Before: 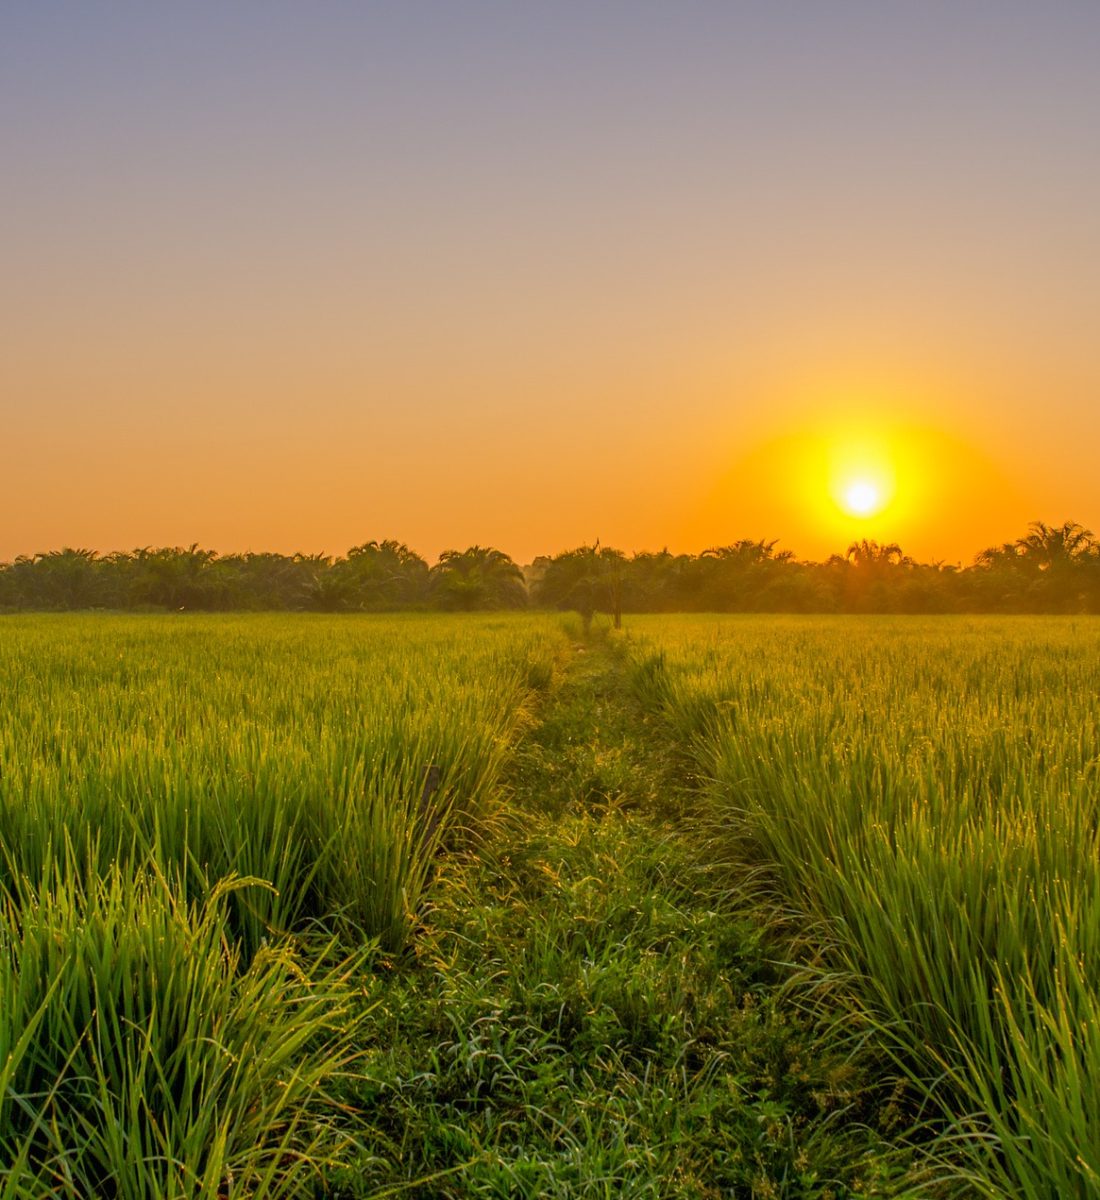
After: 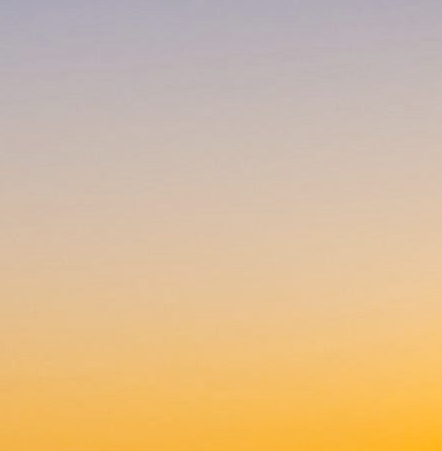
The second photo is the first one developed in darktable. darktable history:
exposure: compensate highlight preservation false
tone curve: curves: ch0 [(0, 0) (0.071, 0.06) (0.253, 0.242) (0.437, 0.498) (0.55, 0.644) (0.657, 0.749) (0.823, 0.876) (1, 0.99)]; ch1 [(0, 0) (0.346, 0.307) (0.408, 0.369) (0.453, 0.457) (0.476, 0.489) (0.502, 0.493) (0.521, 0.515) (0.537, 0.531) (0.612, 0.641) (0.676, 0.728) (1, 1)]; ch2 [(0, 0) (0.346, 0.34) (0.434, 0.46) (0.485, 0.494) (0.5, 0.494) (0.511, 0.504) (0.537, 0.551) (0.579, 0.599) (0.625, 0.686) (1, 1)], preserve colors none
contrast equalizer: octaves 7, y [[0.545, 0.572, 0.59, 0.59, 0.571, 0.545], [0.5 ×6], [0.5 ×6], [0 ×6], [0 ×6]]
local contrast: highlights 102%, shadows 100%, detail 119%, midtone range 0.2
tone equalizer: mask exposure compensation -0.485 EV
crop: left 15.677%, top 5.424%, right 44.07%, bottom 56.955%
